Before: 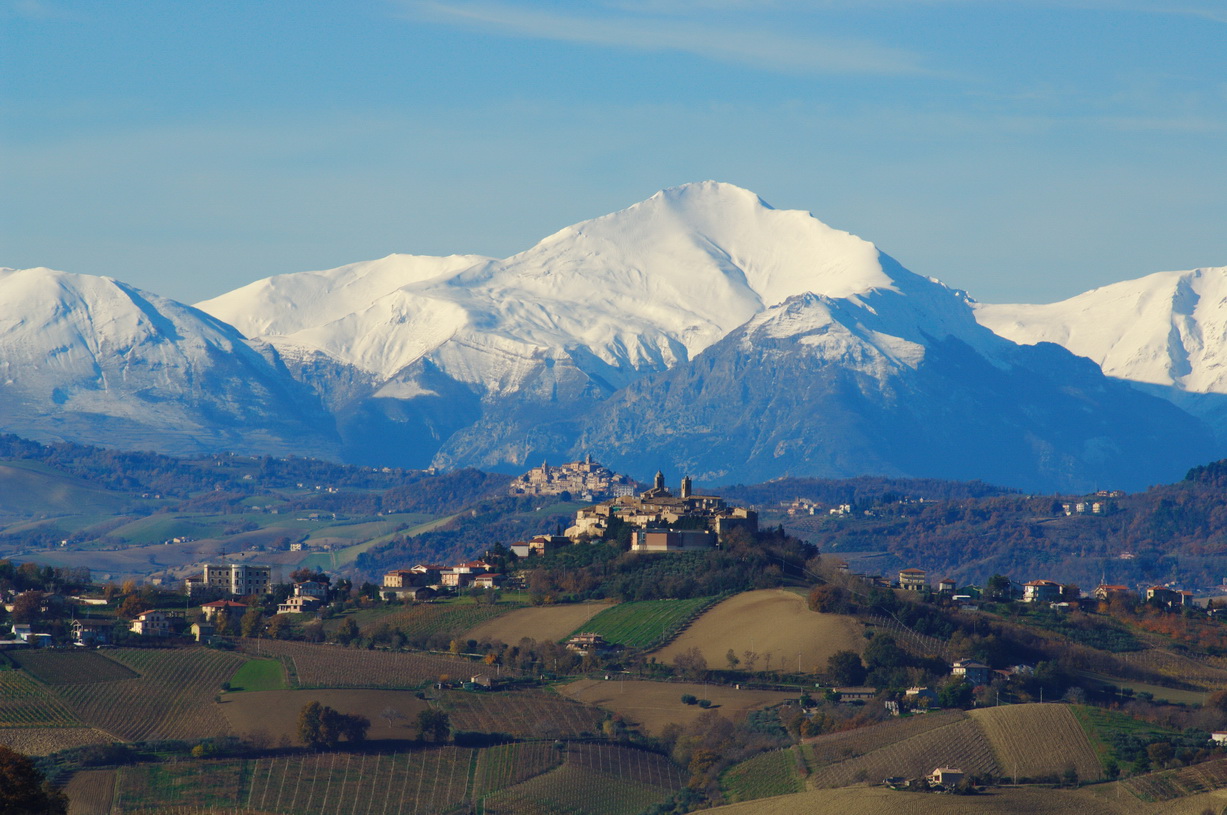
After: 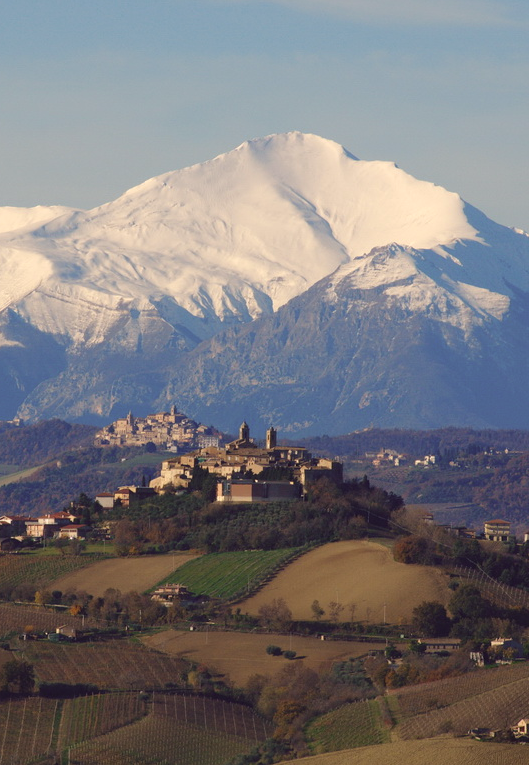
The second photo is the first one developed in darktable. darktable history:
color correction: highlights a* 6.17, highlights b* 7.43, shadows a* 6.16, shadows b* 7.04, saturation 0.9
contrast brightness saturation: saturation -0.053
crop: left 33.834%, top 6.066%, right 22.99%
